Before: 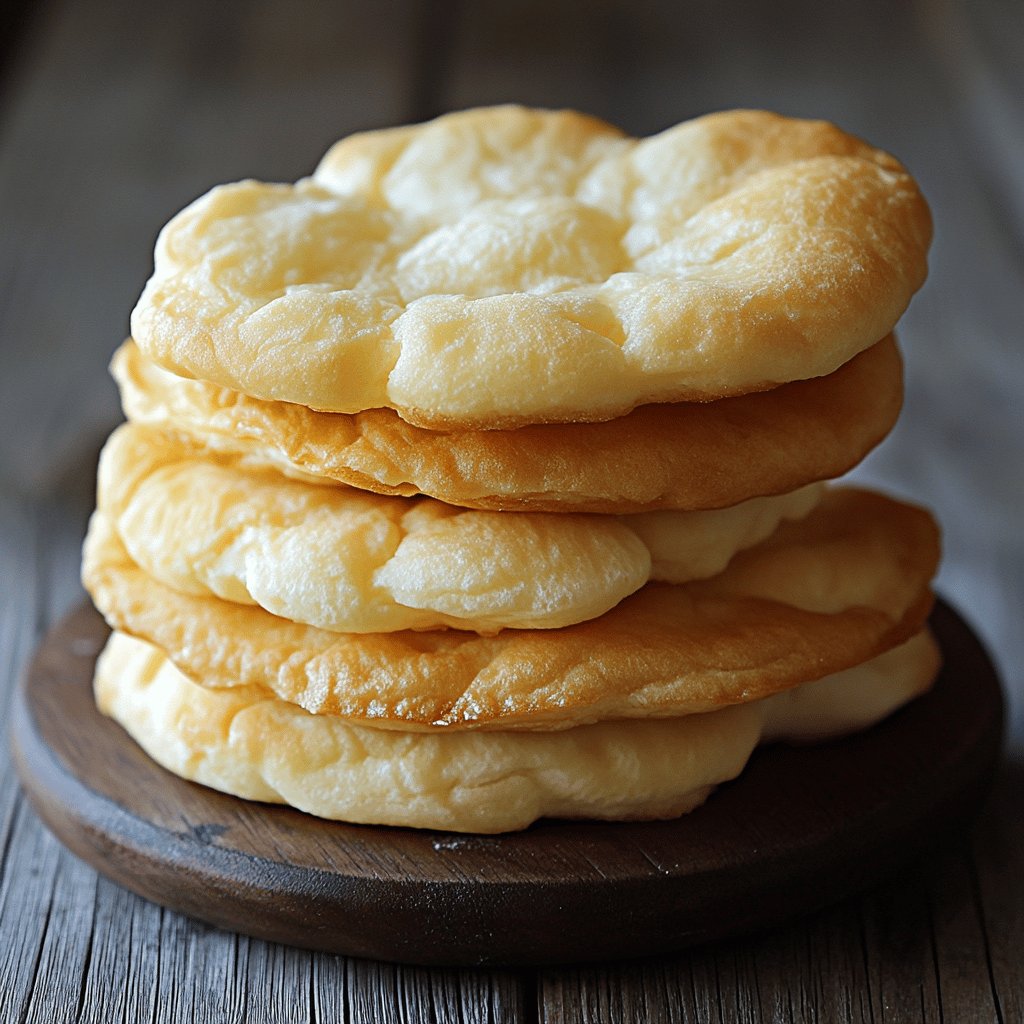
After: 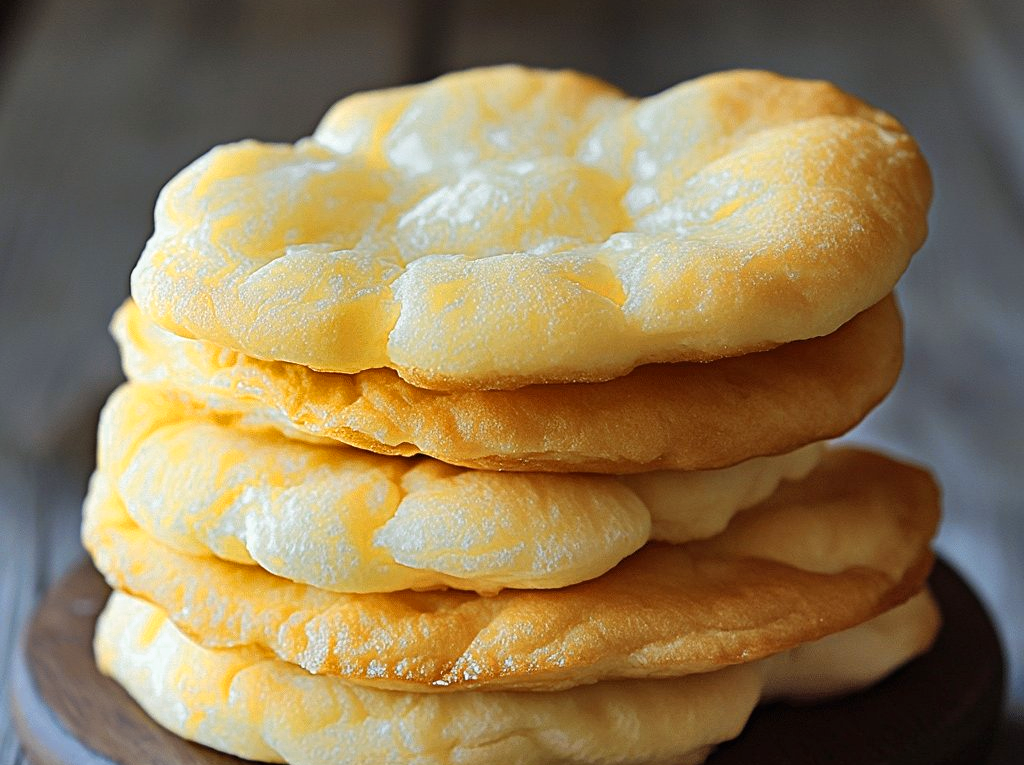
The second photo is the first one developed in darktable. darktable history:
color zones: curves: ch0 [(0.099, 0.624) (0.257, 0.596) (0.384, 0.376) (0.529, 0.492) (0.697, 0.564) (0.768, 0.532) (0.908, 0.644)]; ch1 [(0.112, 0.564) (0.254, 0.612) (0.432, 0.676) (0.592, 0.456) (0.743, 0.684) (0.888, 0.536)]; ch2 [(0.25, 0.5) (0.469, 0.36) (0.75, 0.5)]
crop: top 3.935%, bottom 21.312%
tone equalizer: edges refinement/feathering 500, mask exposure compensation -1.57 EV, preserve details no
color correction: highlights a* -0.301, highlights b* -0.069
shadows and highlights: shadows 43.68, white point adjustment -1.47, soften with gaussian
